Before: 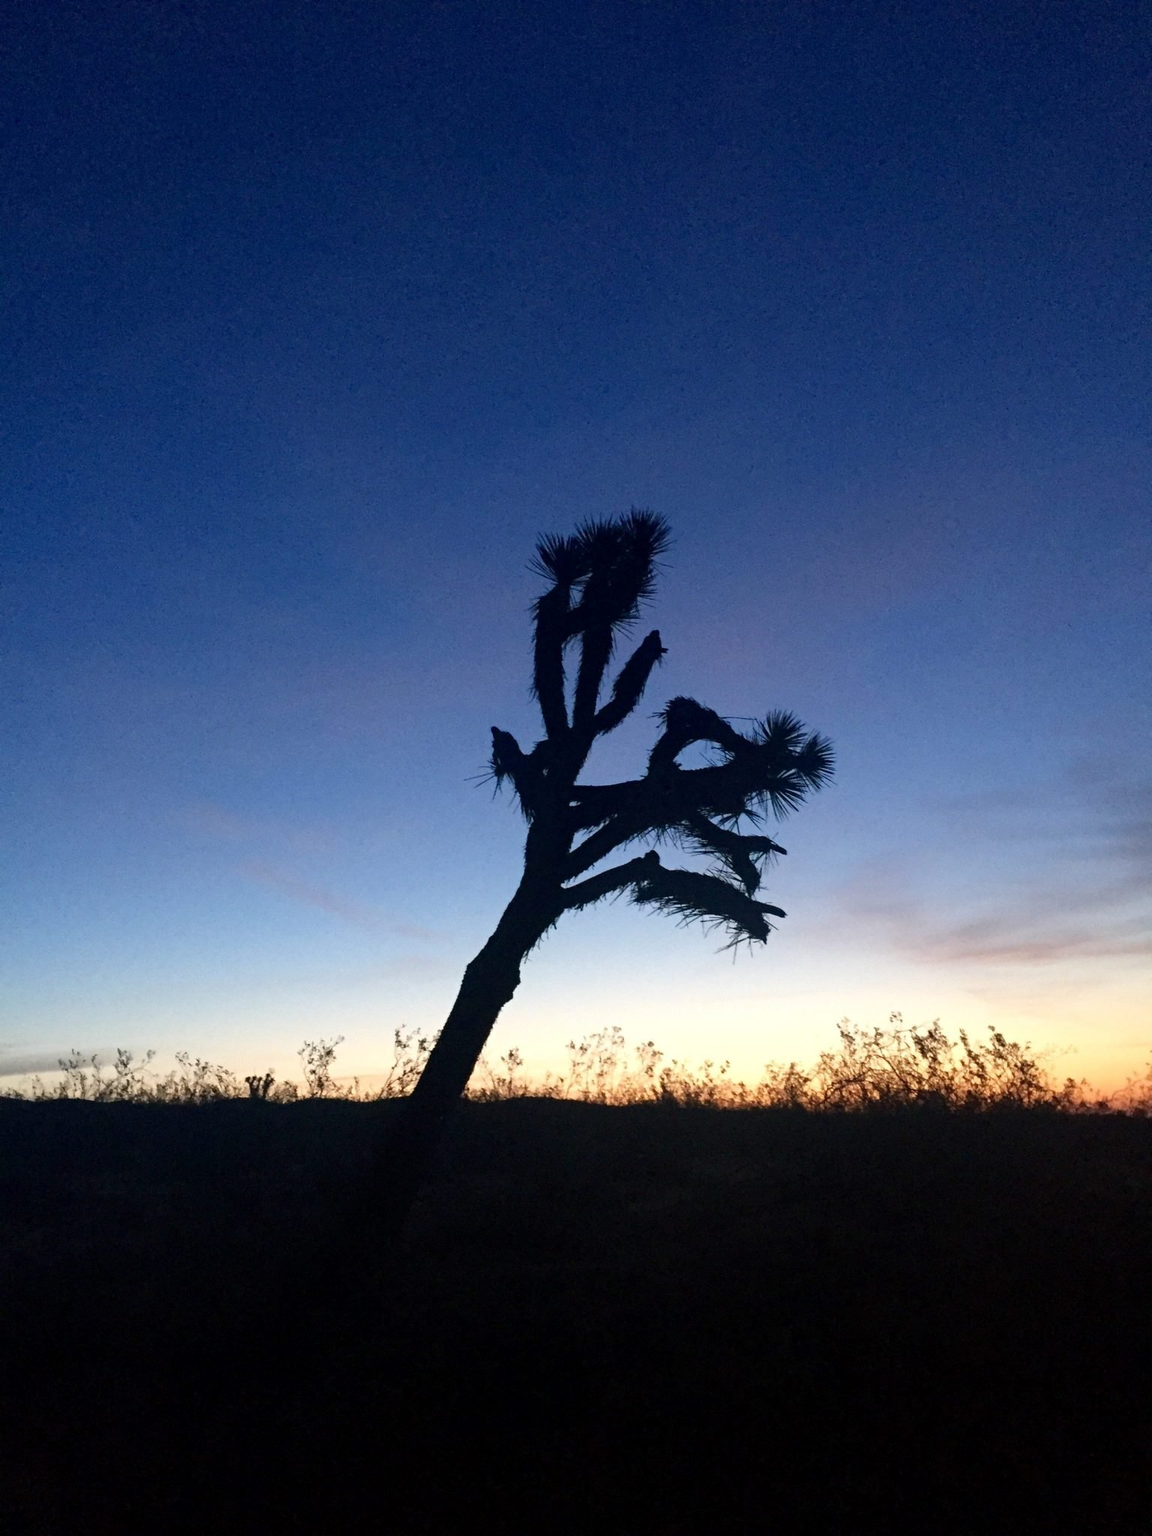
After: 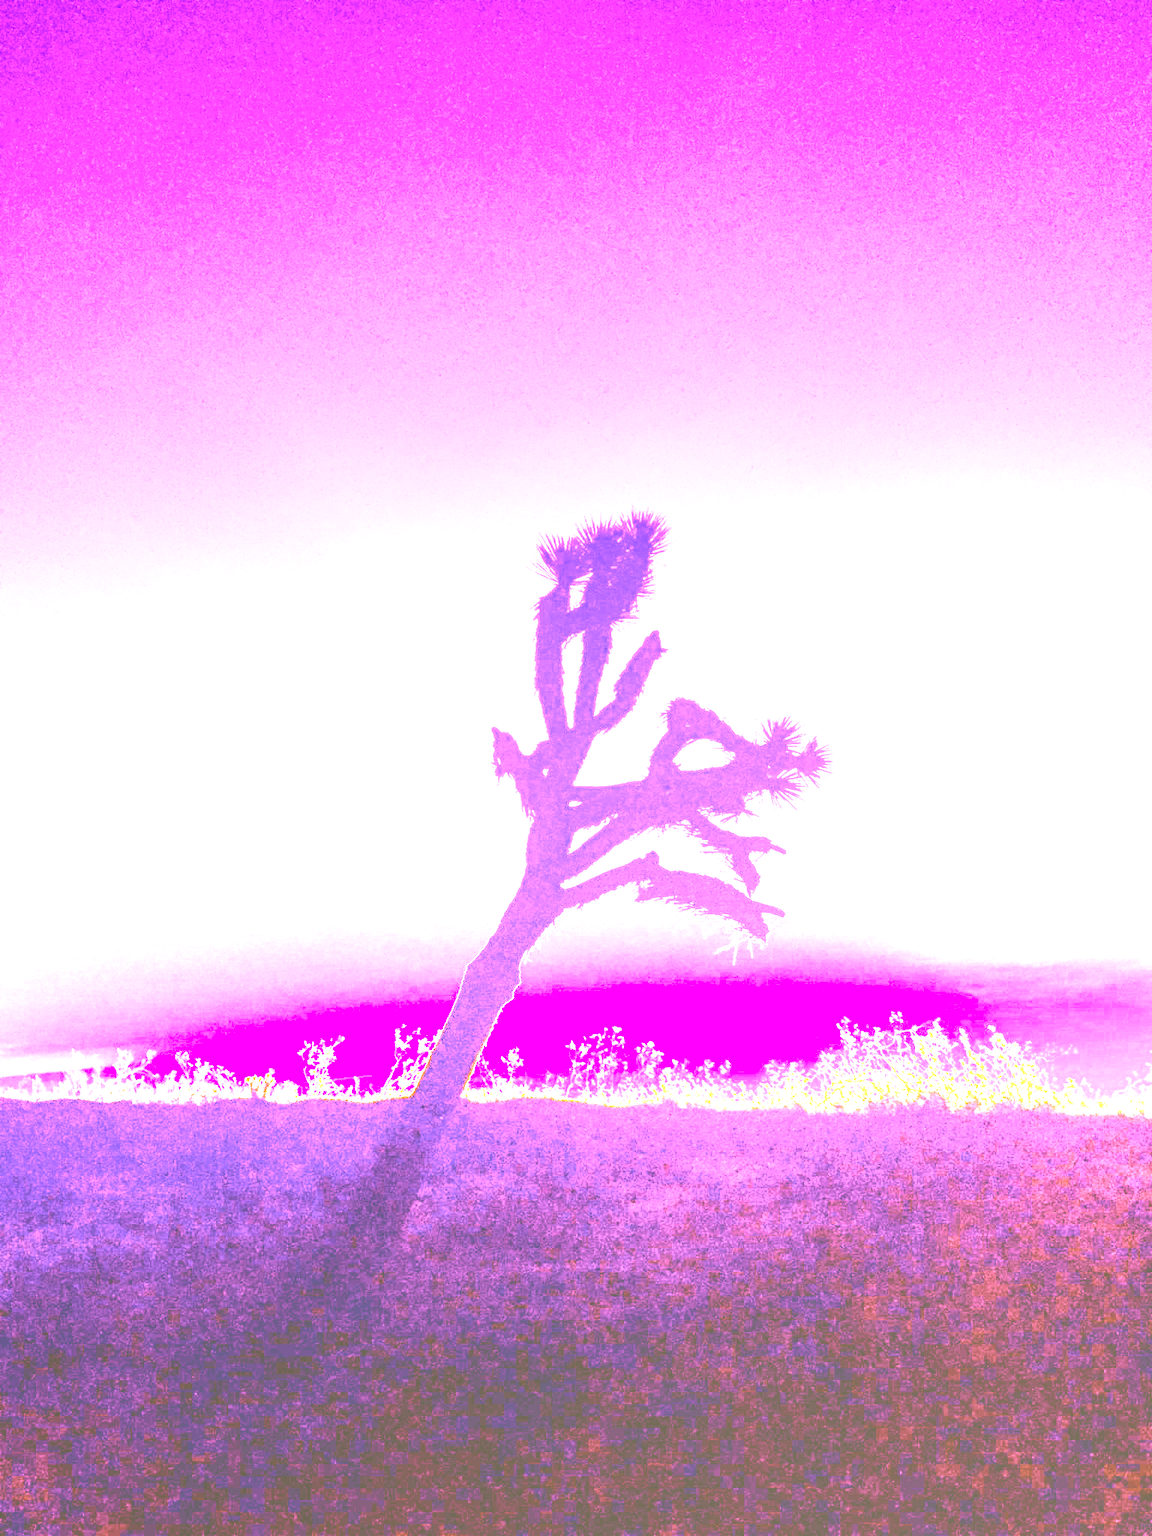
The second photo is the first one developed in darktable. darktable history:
exposure: black level correction 0, exposure 0.7 EV, compensate exposure bias true, compensate highlight preservation false
local contrast: on, module defaults
color correction: highlights a* 1.39, highlights b* 17.83
velvia: strength 36.57%
white balance: red 8, blue 8
